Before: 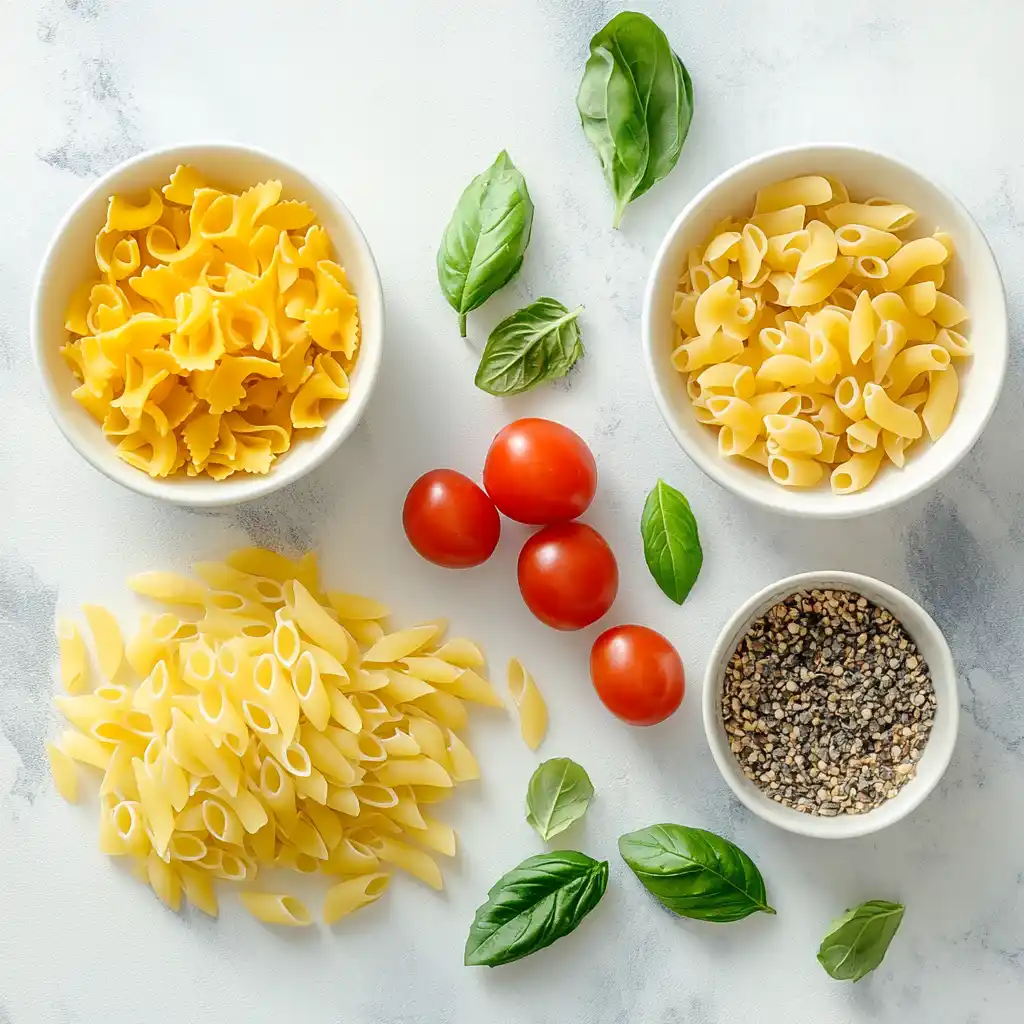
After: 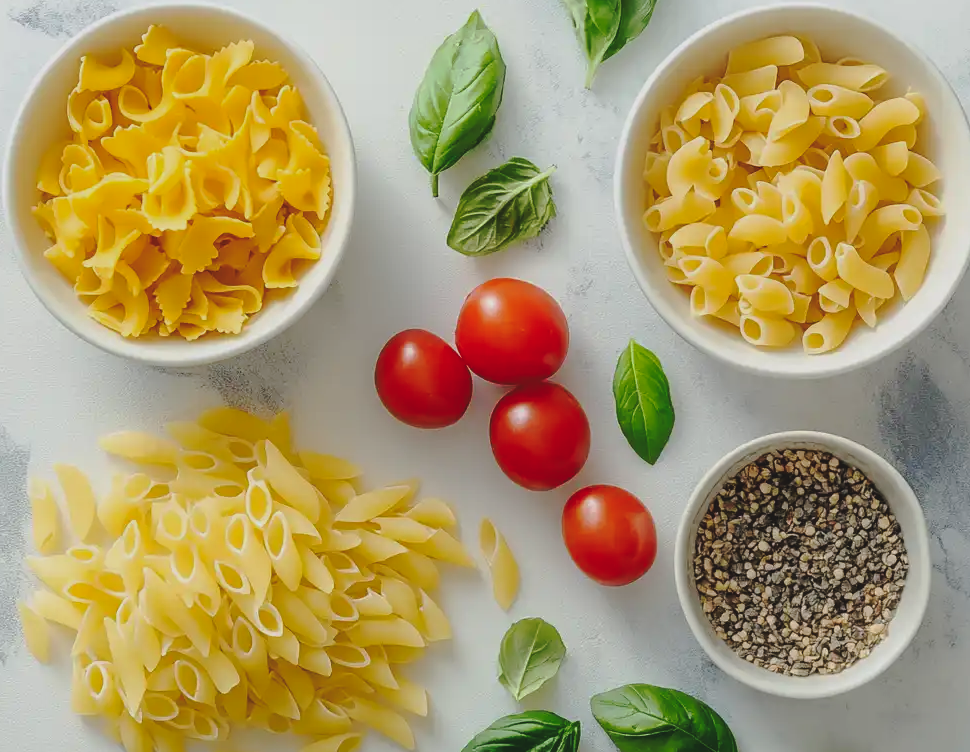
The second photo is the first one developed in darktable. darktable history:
tone curve: curves: ch0 [(0, 0.021) (0.059, 0.053) (0.212, 0.18) (0.337, 0.304) (0.495, 0.505) (0.725, 0.731) (0.89, 0.919) (1, 1)]; ch1 [(0, 0) (0.094, 0.081) (0.285, 0.299) (0.403, 0.436) (0.479, 0.475) (0.54, 0.55) (0.615, 0.637) (0.683, 0.688) (1, 1)]; ch2 [(0, 0) (0.257, 0.217) (0.434, 0.434) (0.498, 0.507) (0.527, 0.542) (0.597, 0.587) (0.658, 0.595) (1, 1)], preserve colors none
exposure: black level correction -0.015, exposure -0.536 EV, compensate exposure bias true, compensate highlight preservation false
crop and rotate: left 2.831%, top 13.769%, right 2.436%, bottom 12.732%
